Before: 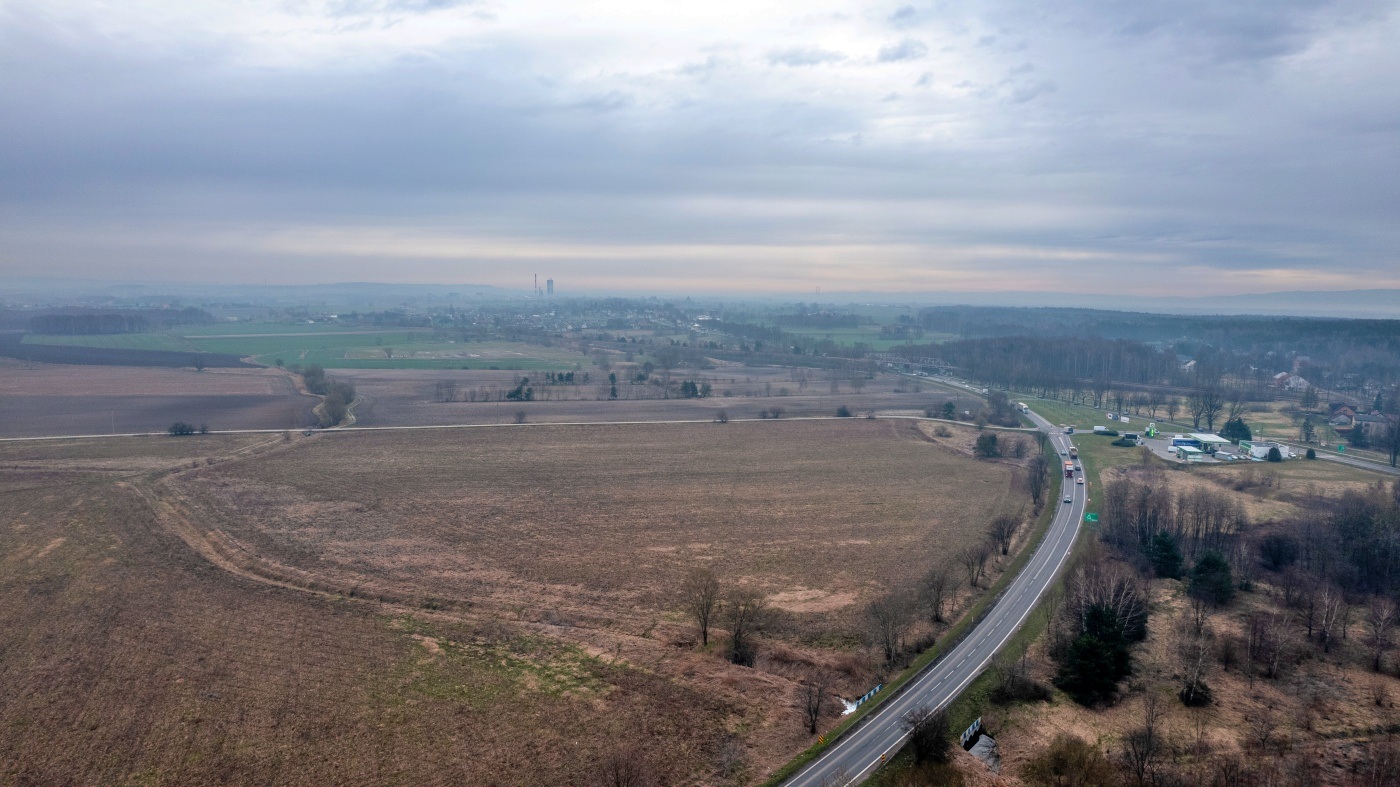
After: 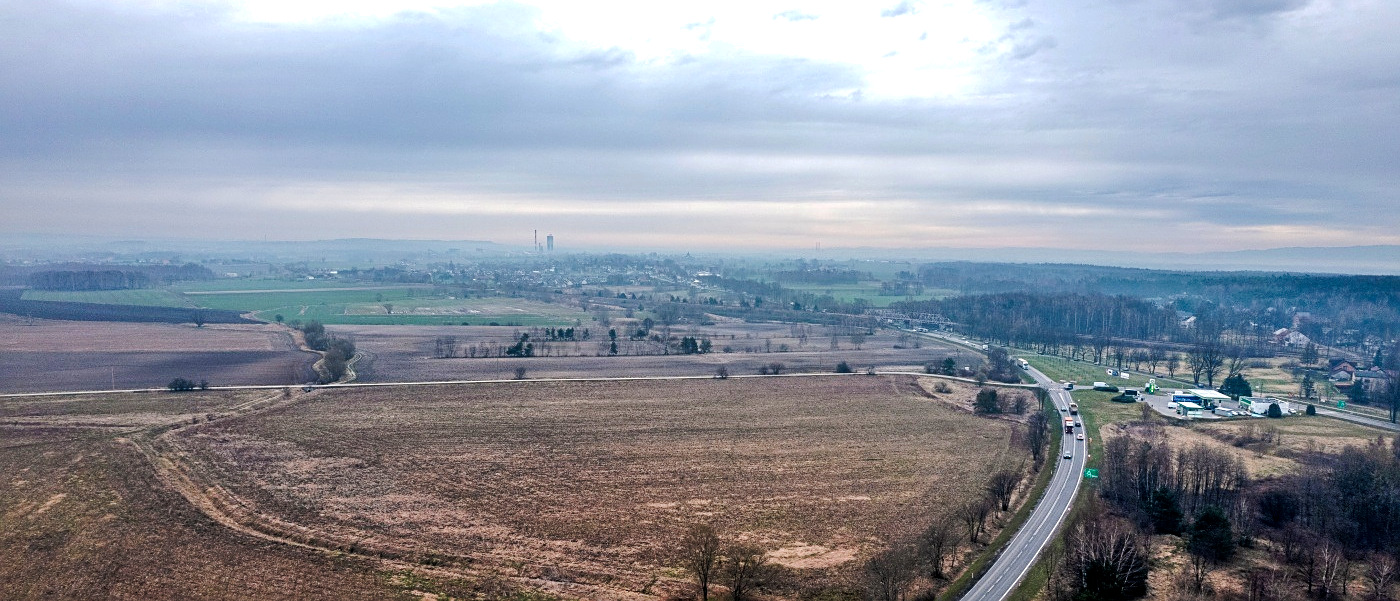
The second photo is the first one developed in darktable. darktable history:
crop: top 5.632%, bottom 17.993%
tone curve: curves: ch0 [(0, 0) (0.126, 0.061) (0.338, 0.285) (0.494, 0.518) (0.703, 0.762) (1, 1)]; ch1 [(0, 0) (0.364, 0.322) (0.443, 0.441) (0.5, 0.501) (0.55, 0.578) (1, 1)]; ch2 [(0, 0) (0.44, 0.424) (0.501, 0.499) (0.557, 0.564) (0.613, 0.682) (0.707, 0.746) (1, 1)], preserve colors none
sharpen: on, module defaults
tone equalizer: -8 EV -0.396 EV, -7 EV -0.387 EV, -6 EV -0.325 EV, -5 EV -0.241 EV, -3 EV 0.21 EV, -2 EV 0.343 EV, -1 EV 0.411 EV, +0 EV 0.423 EV, edges refinement/feathering 500, mask exposure compensation -1.57 EV, preserve details no
local contrast: highlights 107%, shadows 103%, detail 119%, midtone range 0.2
shadows and highlights: highlights color adjustment 89.69%
color calibration: illuminant same as pipeline (D50), adaptation XYZ, x 0.345, y 0.358, temperature 5021.29 K, gamut compression 0.97
